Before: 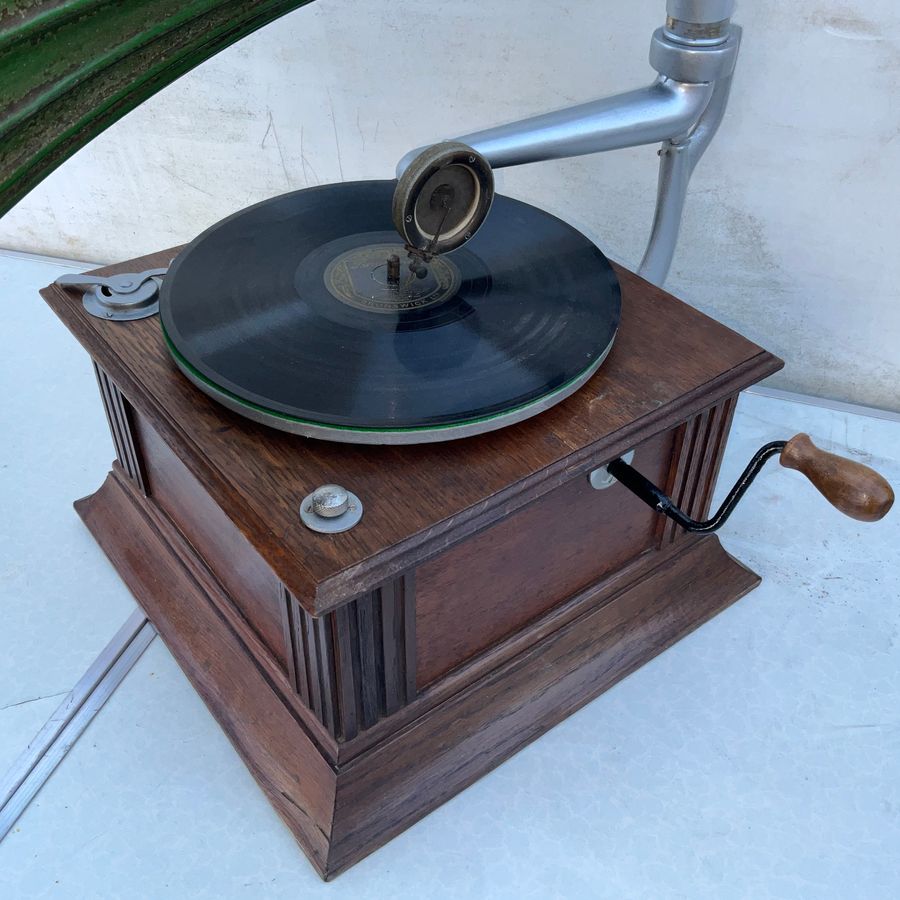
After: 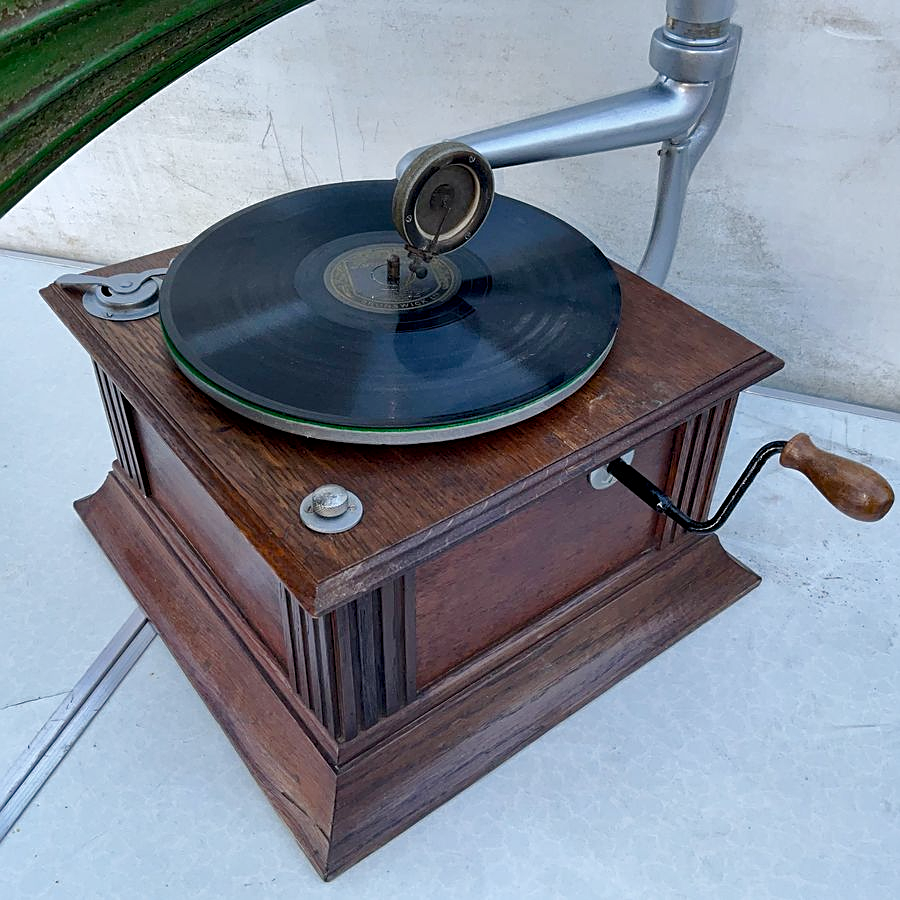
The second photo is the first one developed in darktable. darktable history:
local contrast: highlights 100%, shadows 100%, detail 120%, midtone range 0.2
color balance rgb: perceptual saturation grading › global saturation 20%, perceptual saturation grading › highlights -50%, perceptual saturation grading › shadows 30%
sharpen: on, module defaults
shadows and highlights: shadows 37.27, highlights -28.18, soften with gaussian
